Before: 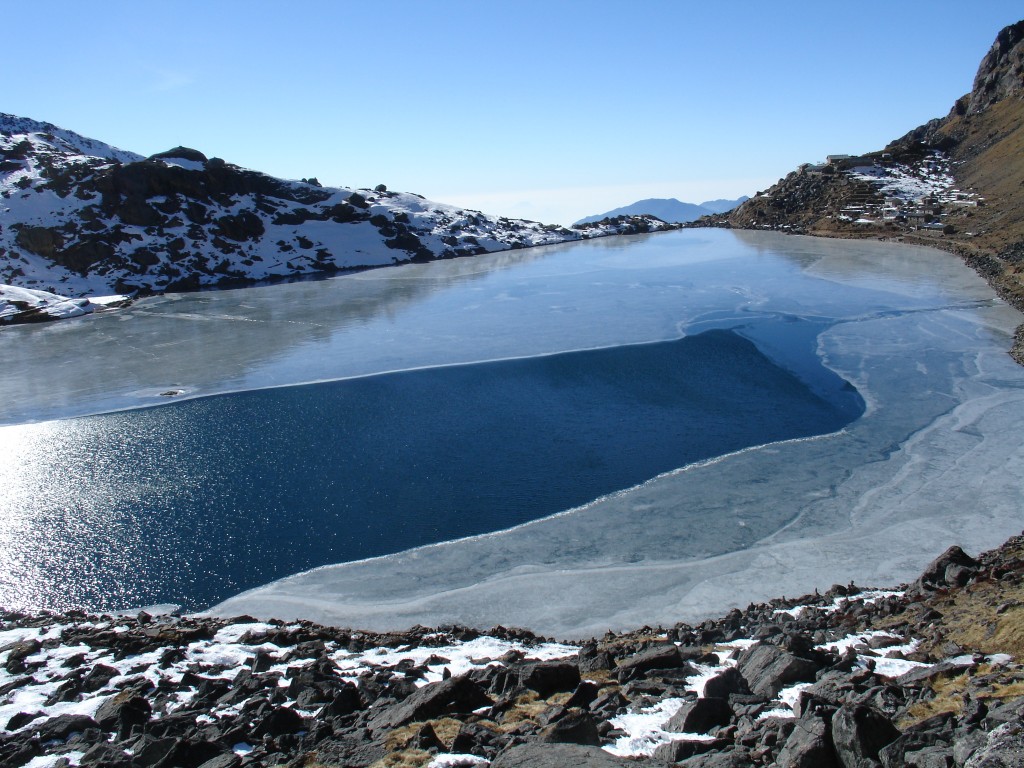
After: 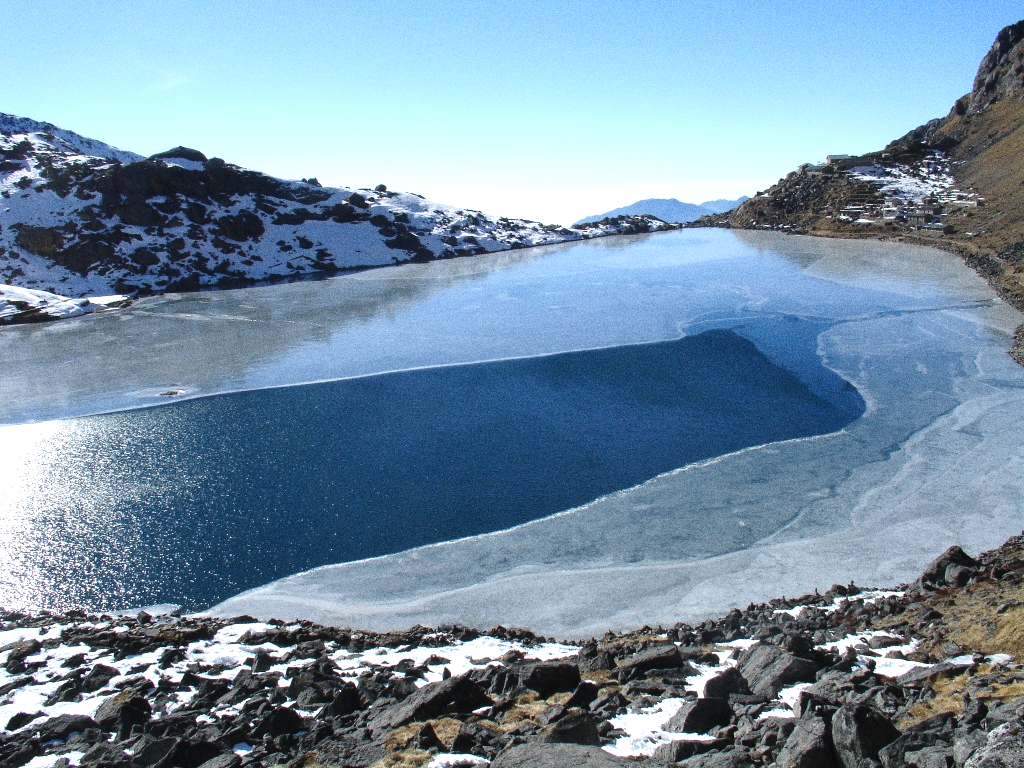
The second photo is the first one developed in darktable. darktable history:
grain: coarseness 11.82 ISO, strength 36.67%, mid-tones bias 74.17%
exposure: black level correction 0, exposure 0.5 EV, compensate exposure bias true, compensate highlight preservation false
